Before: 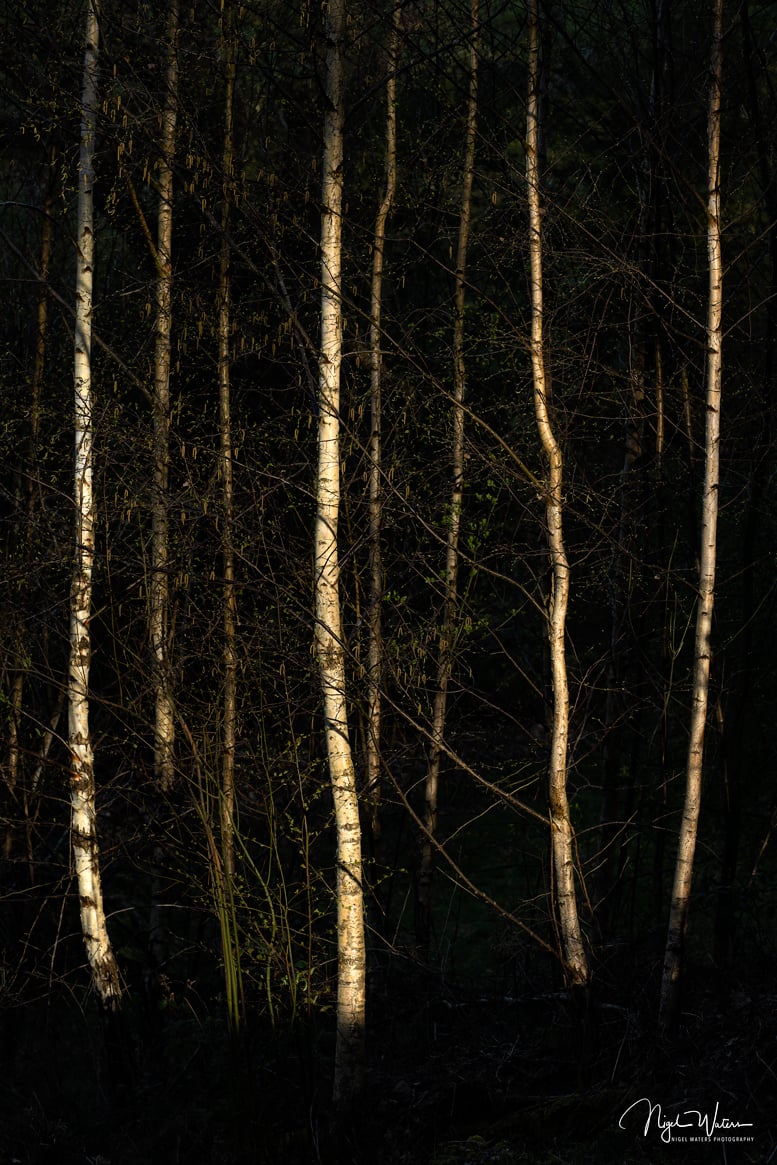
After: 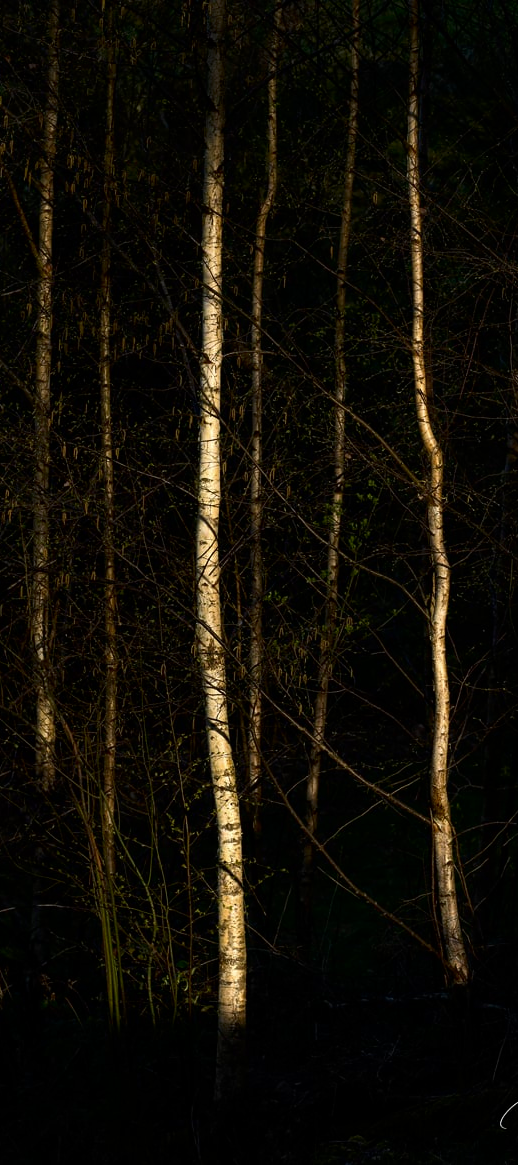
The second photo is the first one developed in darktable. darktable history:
crop: left 15.409%, right 17.832%
contrast brightness saturation: contrast 0.067, brightness -0.128, saturation 0.061
